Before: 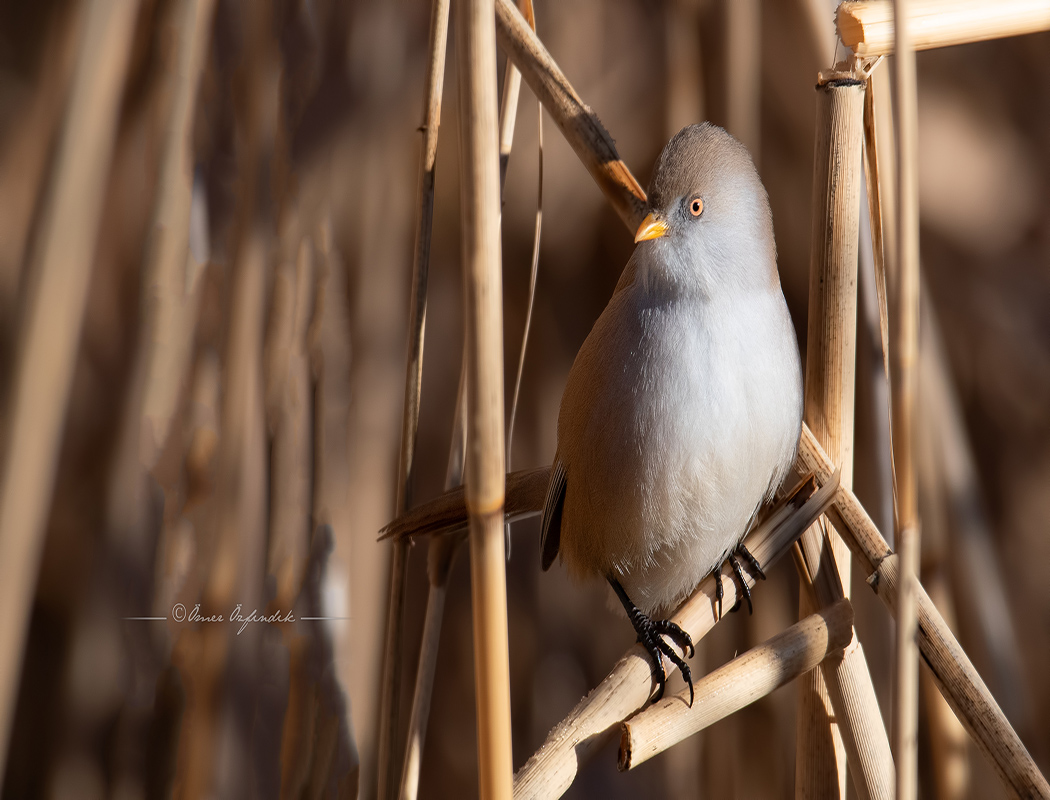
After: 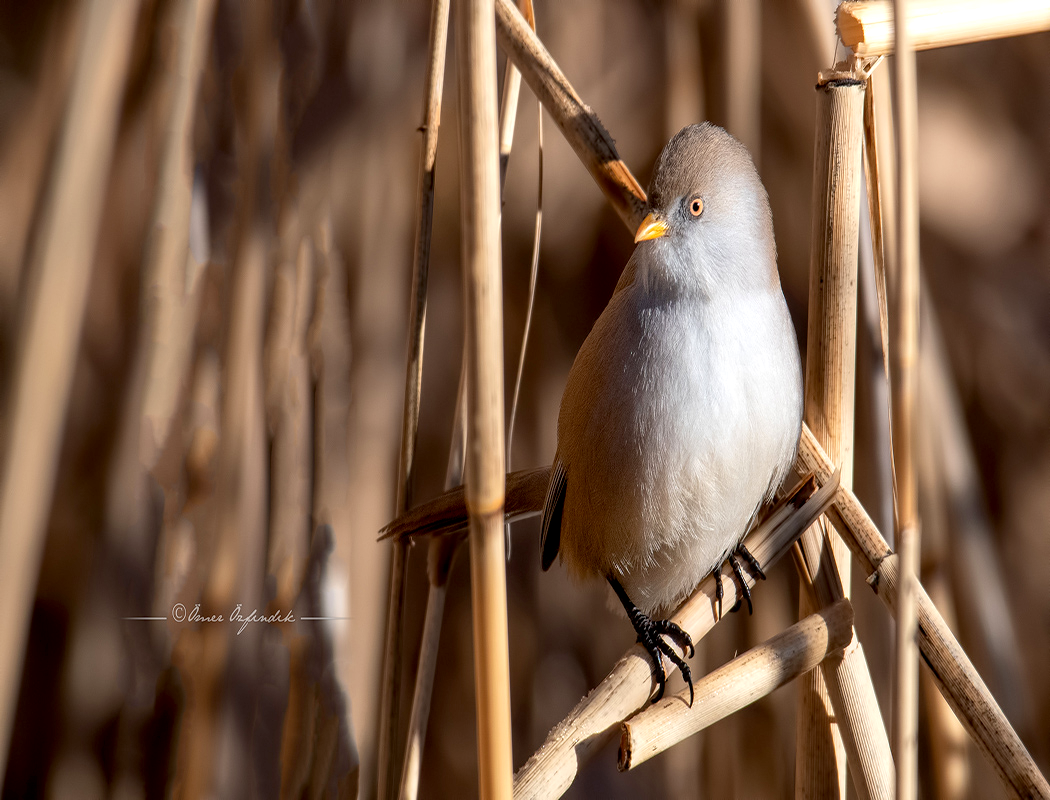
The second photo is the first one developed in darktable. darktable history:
exposure: black level correction 0.005, exposure 0.274 EV, compensate highlight preservation false
local contrast: on, module defaults
